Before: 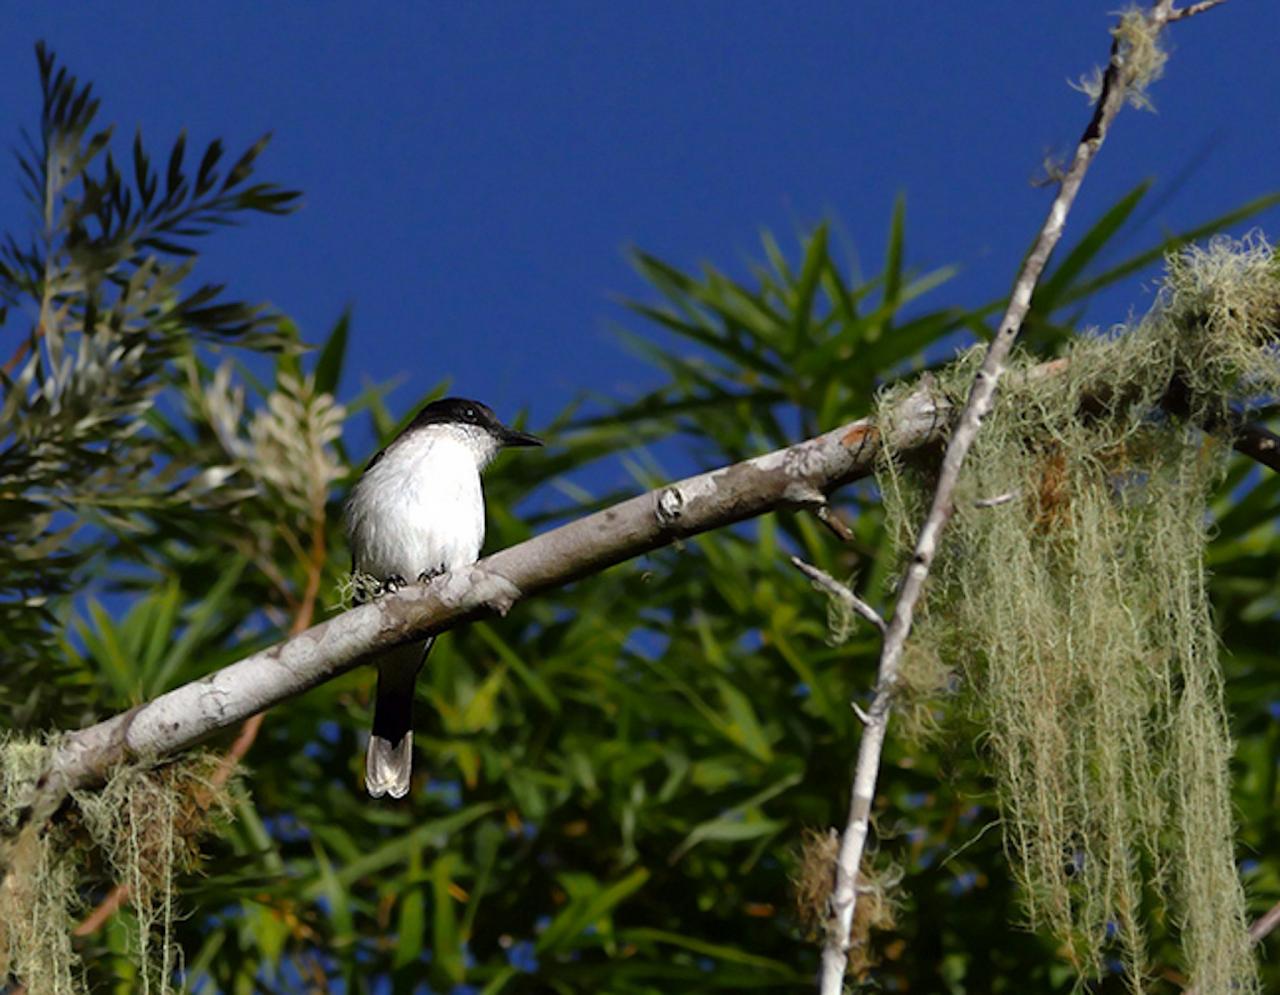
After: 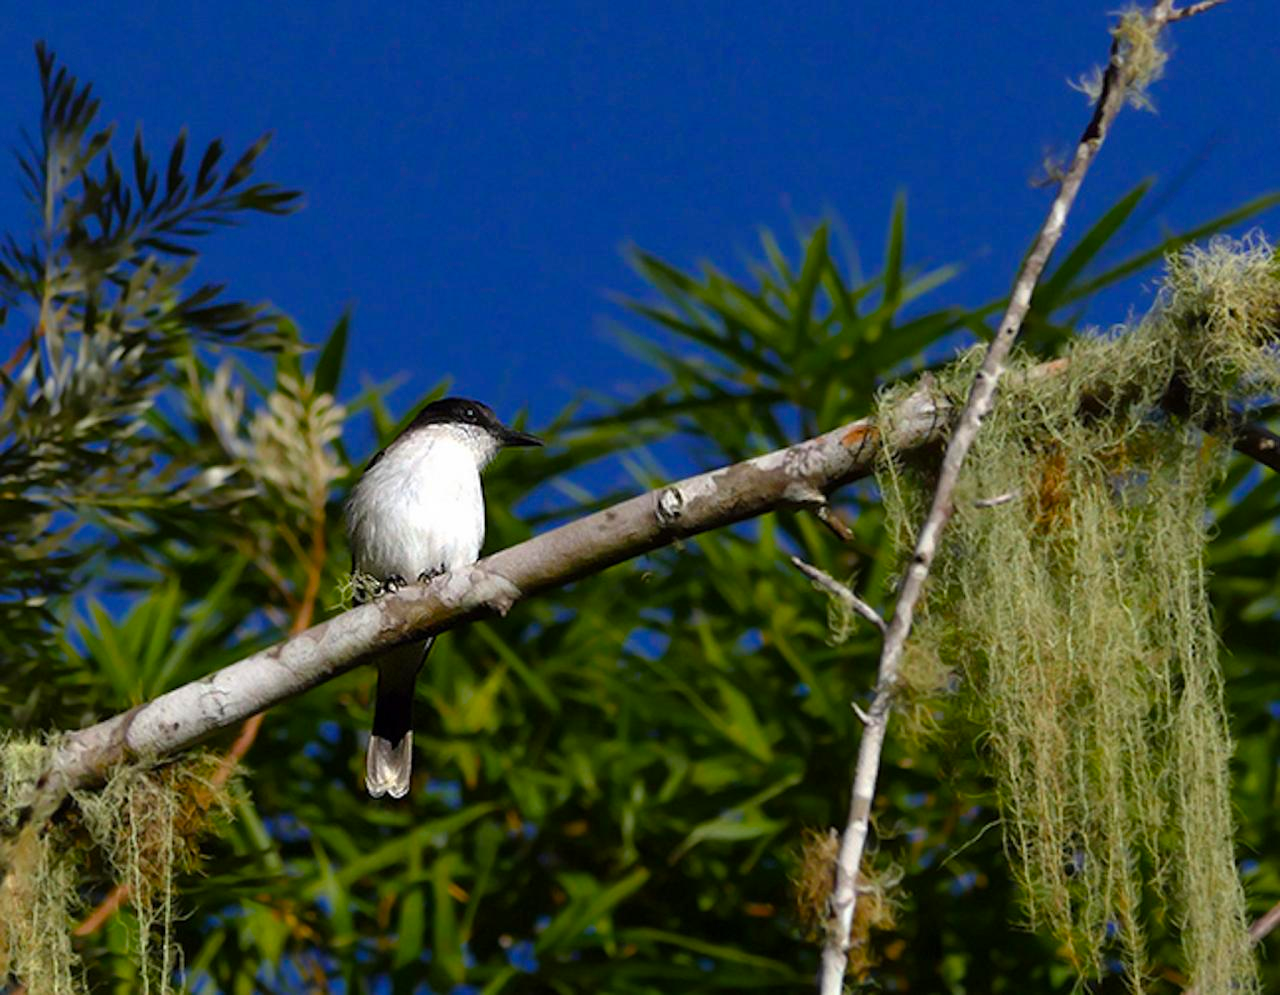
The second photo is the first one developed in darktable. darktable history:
color balance rgb: perceptual saturation grading › global saturation 25%, global vibrance 20%
